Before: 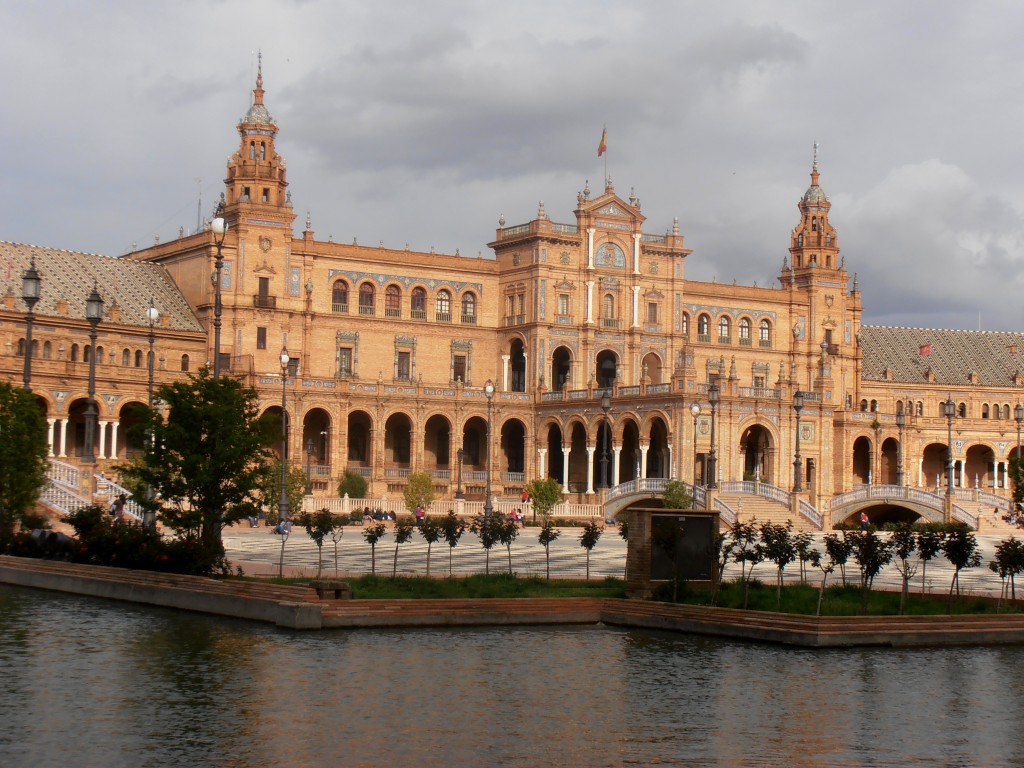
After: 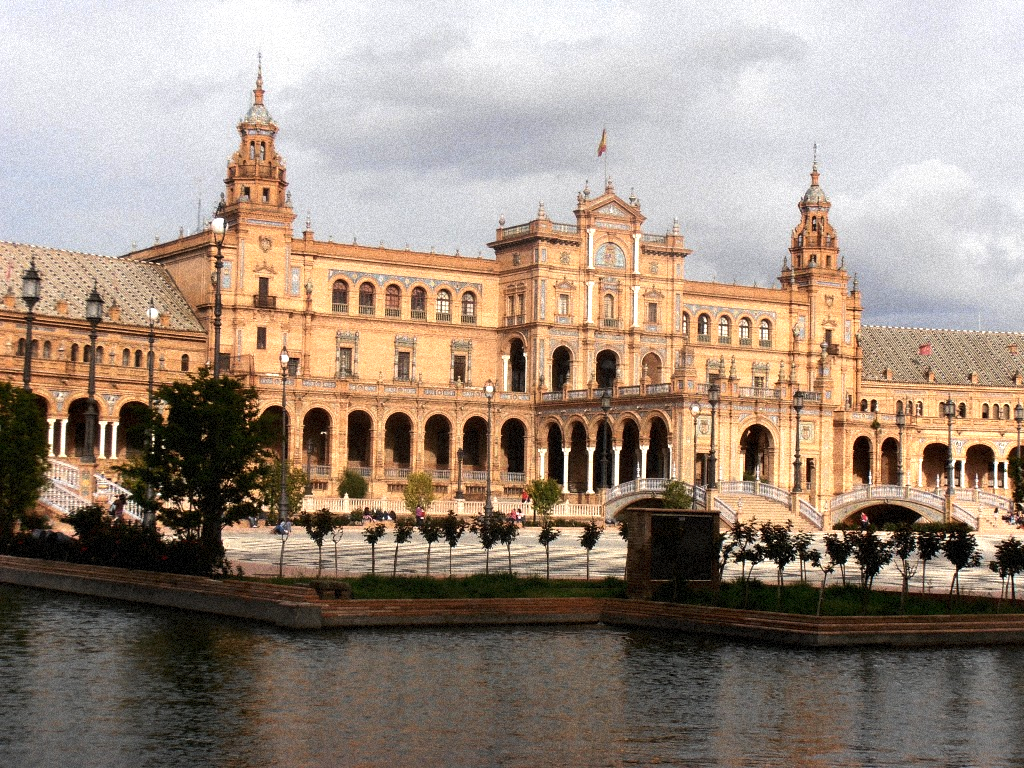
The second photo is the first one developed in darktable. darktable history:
tone equalizer: -8 EV -0.75 EV, -7 EV -0.7 EV, -6 EV -0.6 EV, -5 EV -0.4 EV, -3 EV 0.4 EV, -2 EV 0.6 EV, -1 EV 0.7 EV, +0 EV 0.75 EV, edges refinement/feathering 500, mask exposure compensation -1.57 EV, preserve details no
grain: strength 35%, mid-tones bias 0%
